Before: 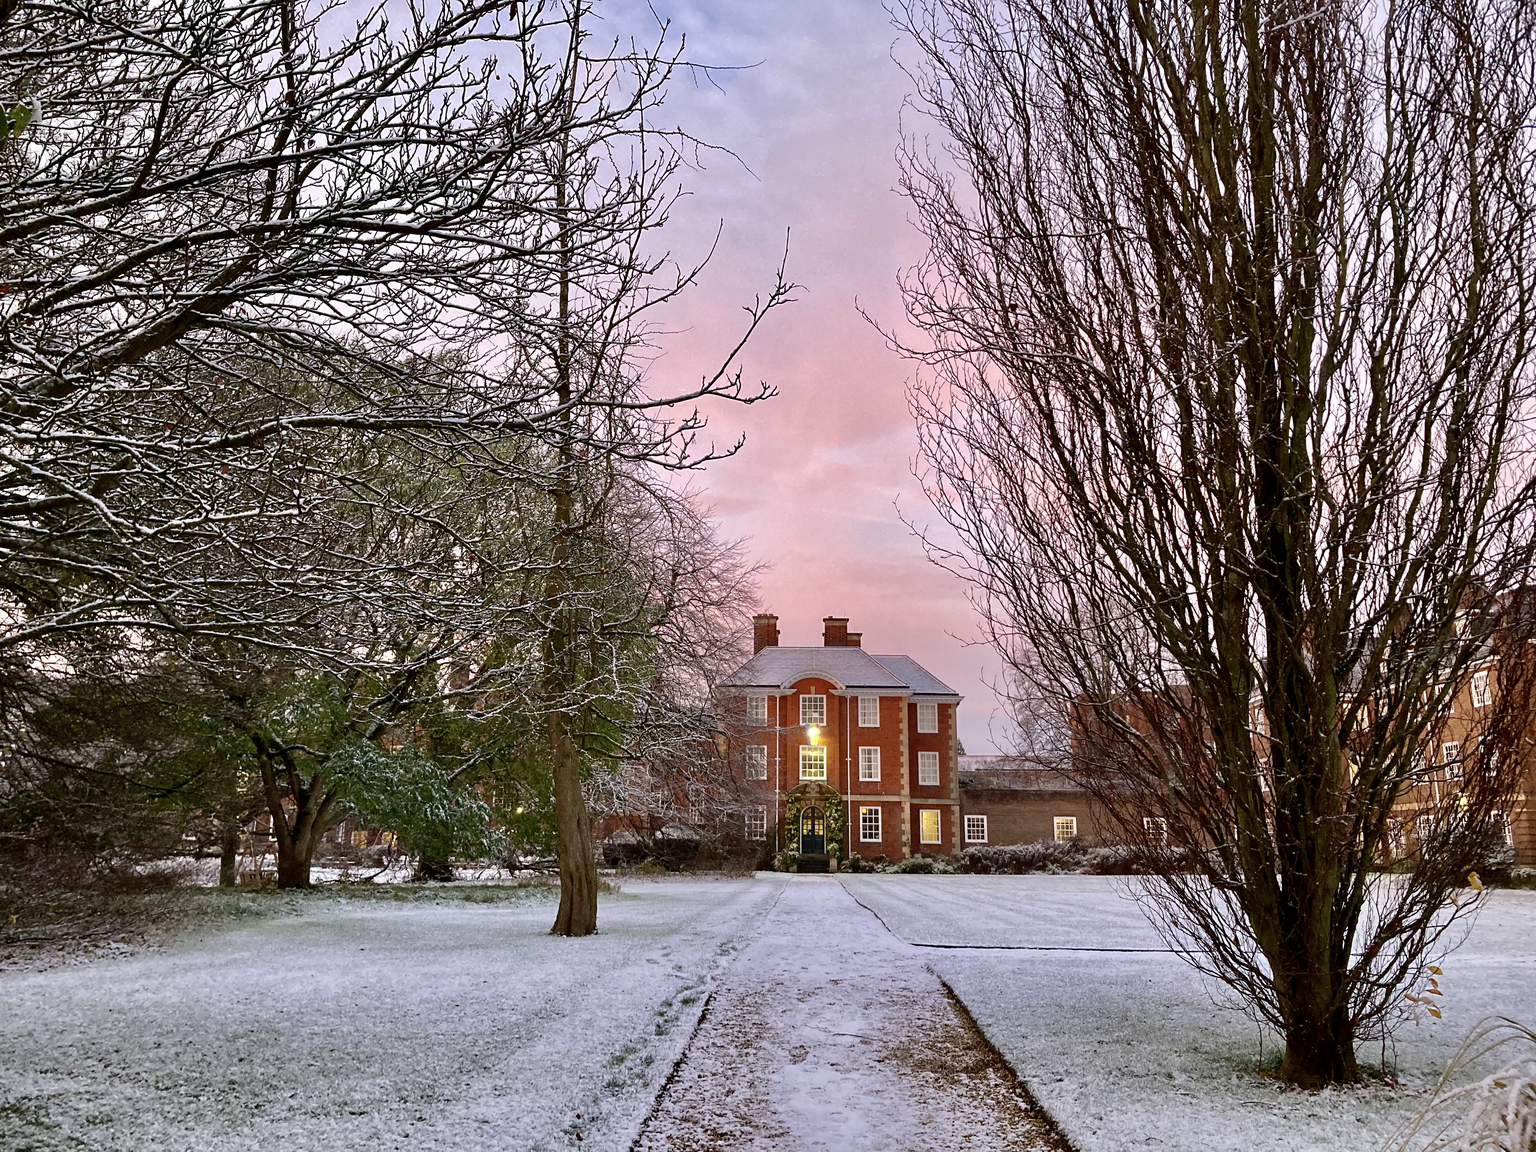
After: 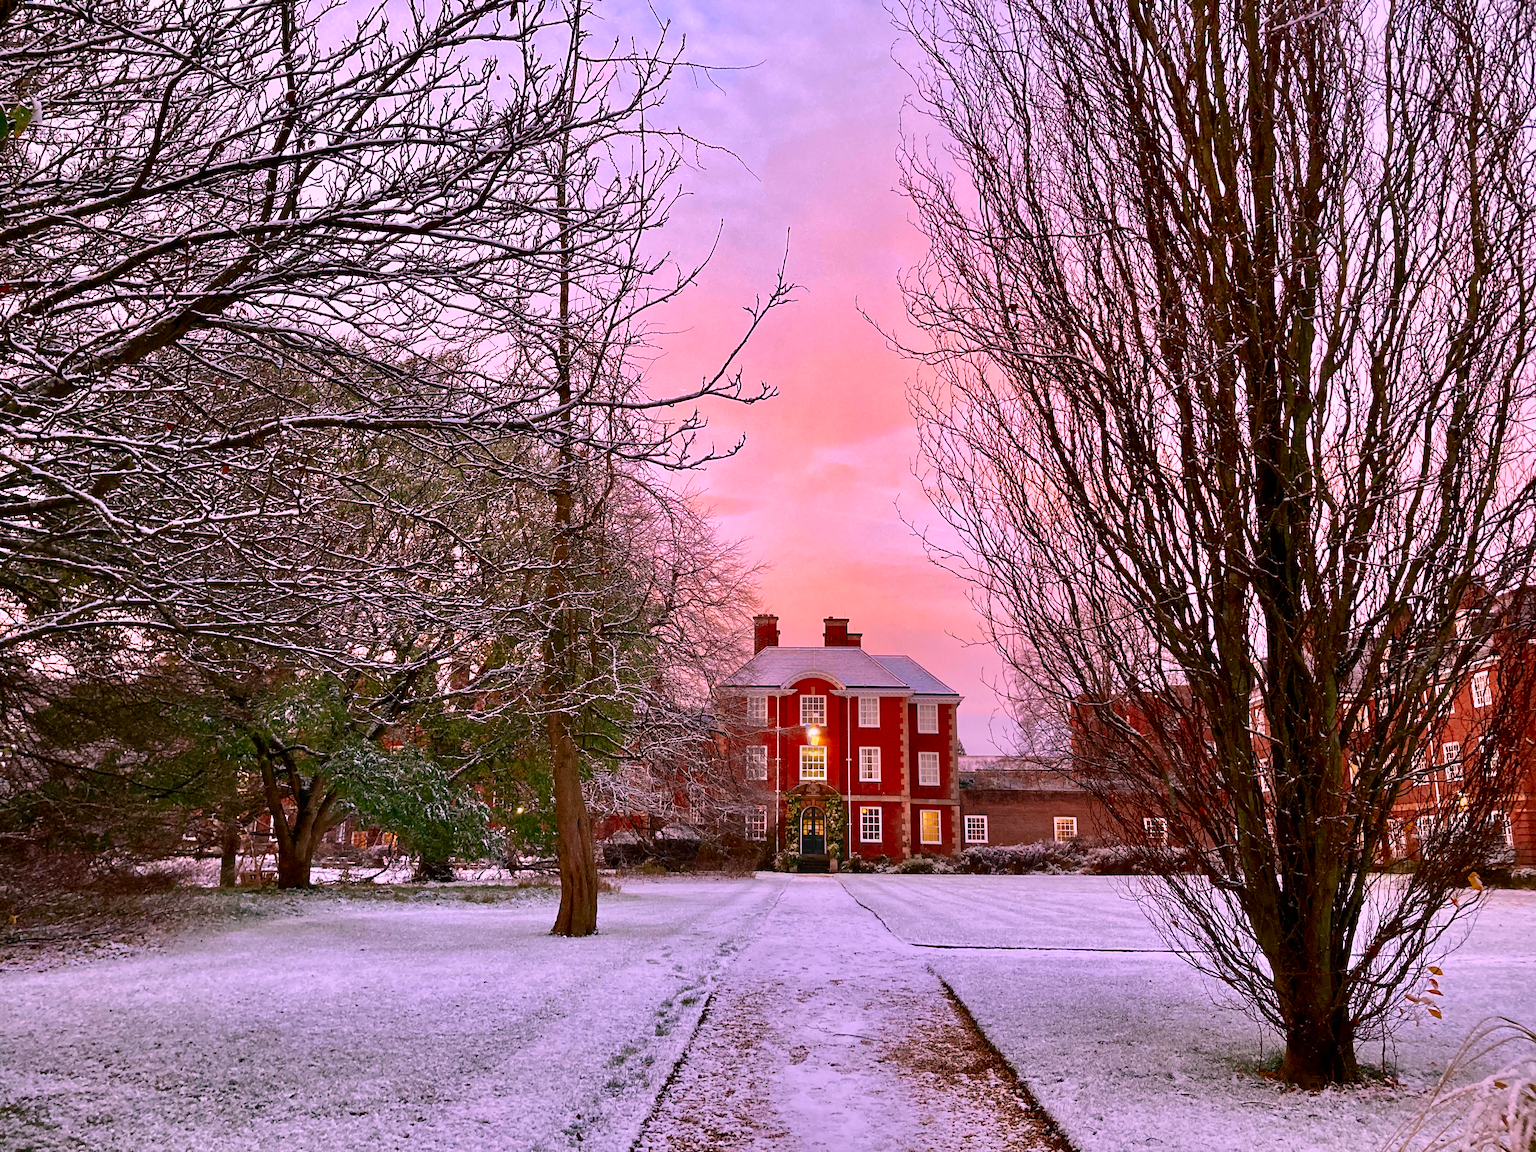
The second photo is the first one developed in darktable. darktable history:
tone equalizer: edges refinement/feathering 500, mask exposure compensation -1.57 EV, preserve details no
color correction: highlights a* 19.04, highlights b* -11.86, saturation 1.69
color zones: curves: ch0 [(0, 0.5) (0.125, 0.4) (0.25, 0.5) (0.375, 0.4) (0.5, 0.4) (0.625, 0.6) (0.75, 0.6) (0.875, 0.5)]; ch1 [(0, 0.35) (0.125, 0.45) (0.25, 0.35) (0.375, 0.35) (0.5, 0.35) (0.625, 0.35) (0.75, 0.45) (0.875, 0.35)]; ch2 [(0, 0.6) (0.125, 0.5) (0.25, 0.5) (0.375, 0.6) (0.5, 0.6) (0.625, 0.5) (0.75, 0.5) (0.875, 0.5)]
